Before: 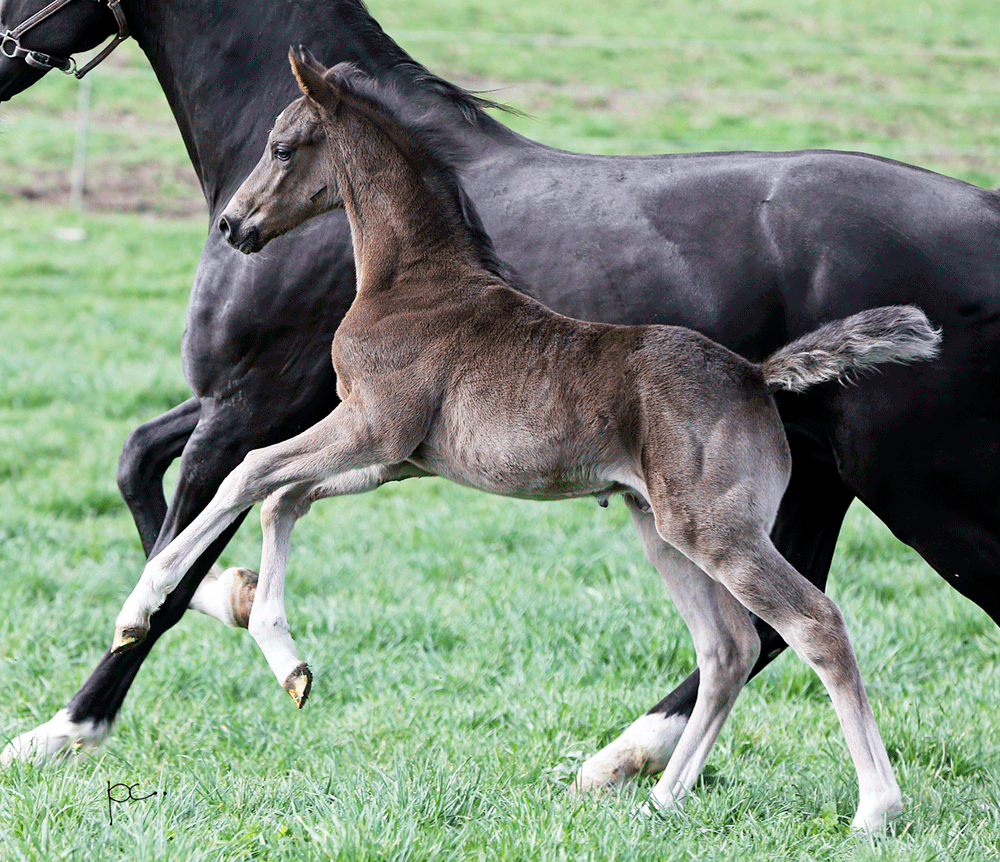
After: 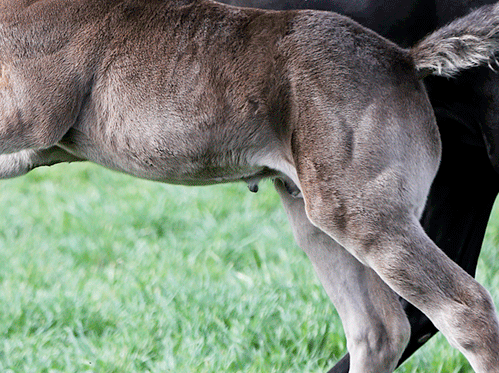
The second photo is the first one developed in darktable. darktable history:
crop: left 35.055%, top 36.61%, right 15.01%, bottom 20.057%
tone equalizer: luminance estimator HSV value / RGB max
